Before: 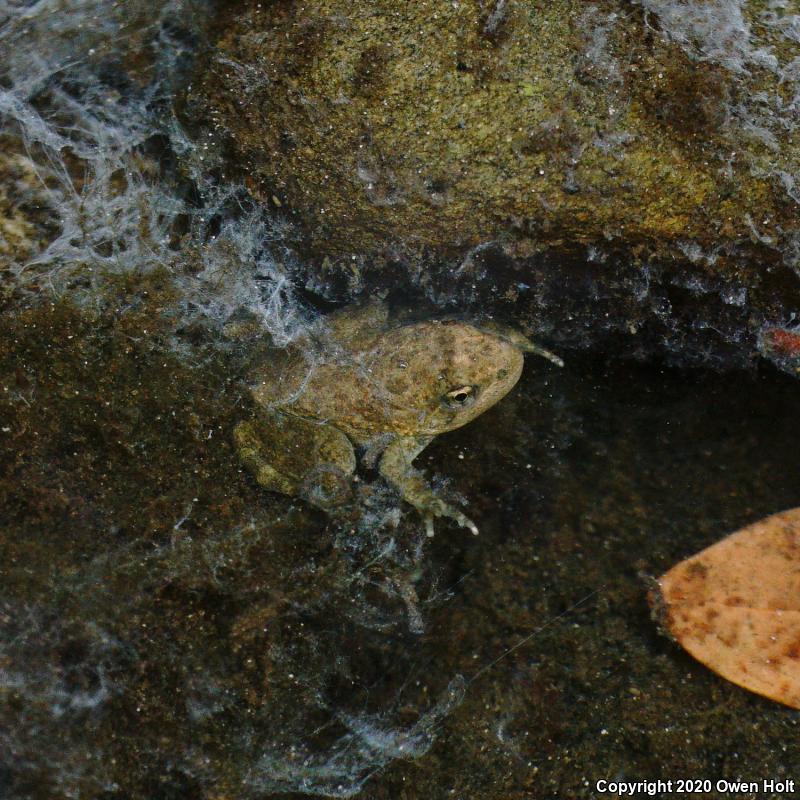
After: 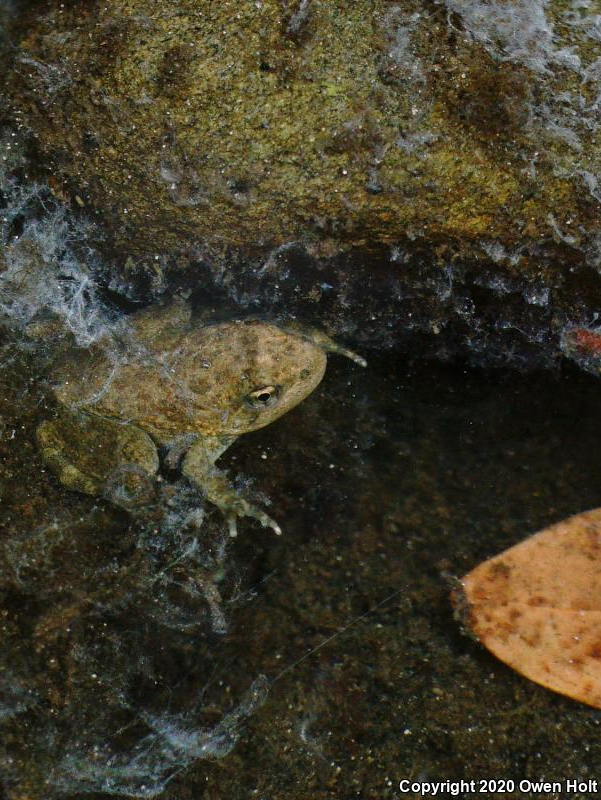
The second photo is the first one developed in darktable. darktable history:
crop and rotate: left 24.764%
